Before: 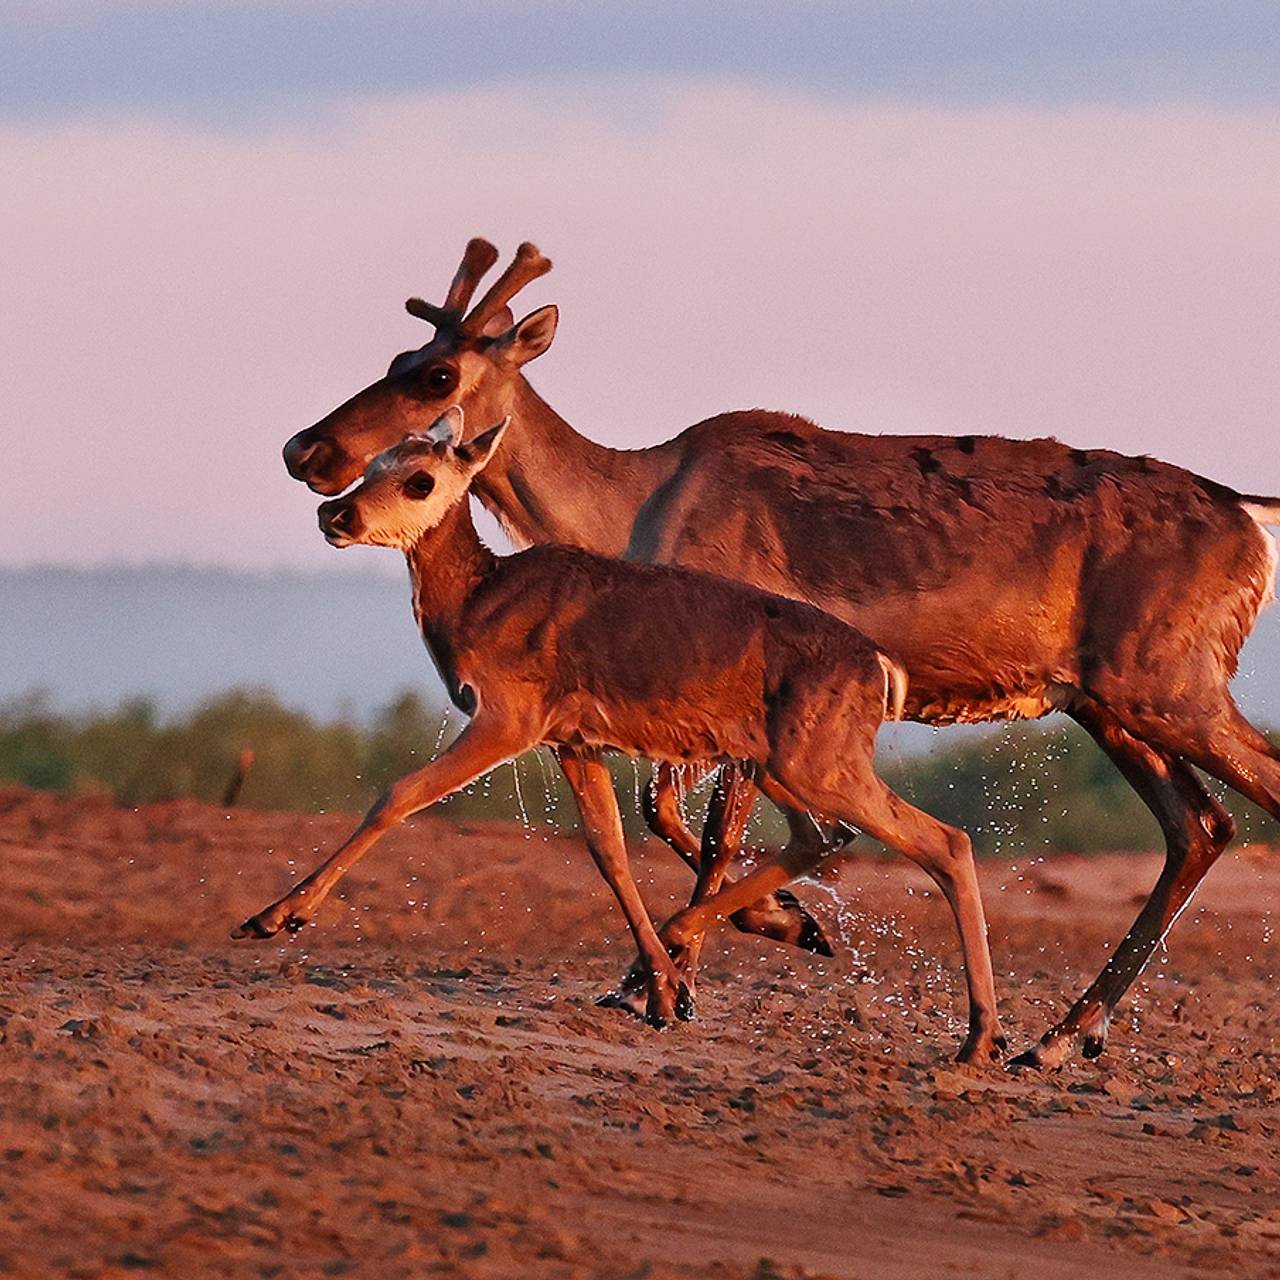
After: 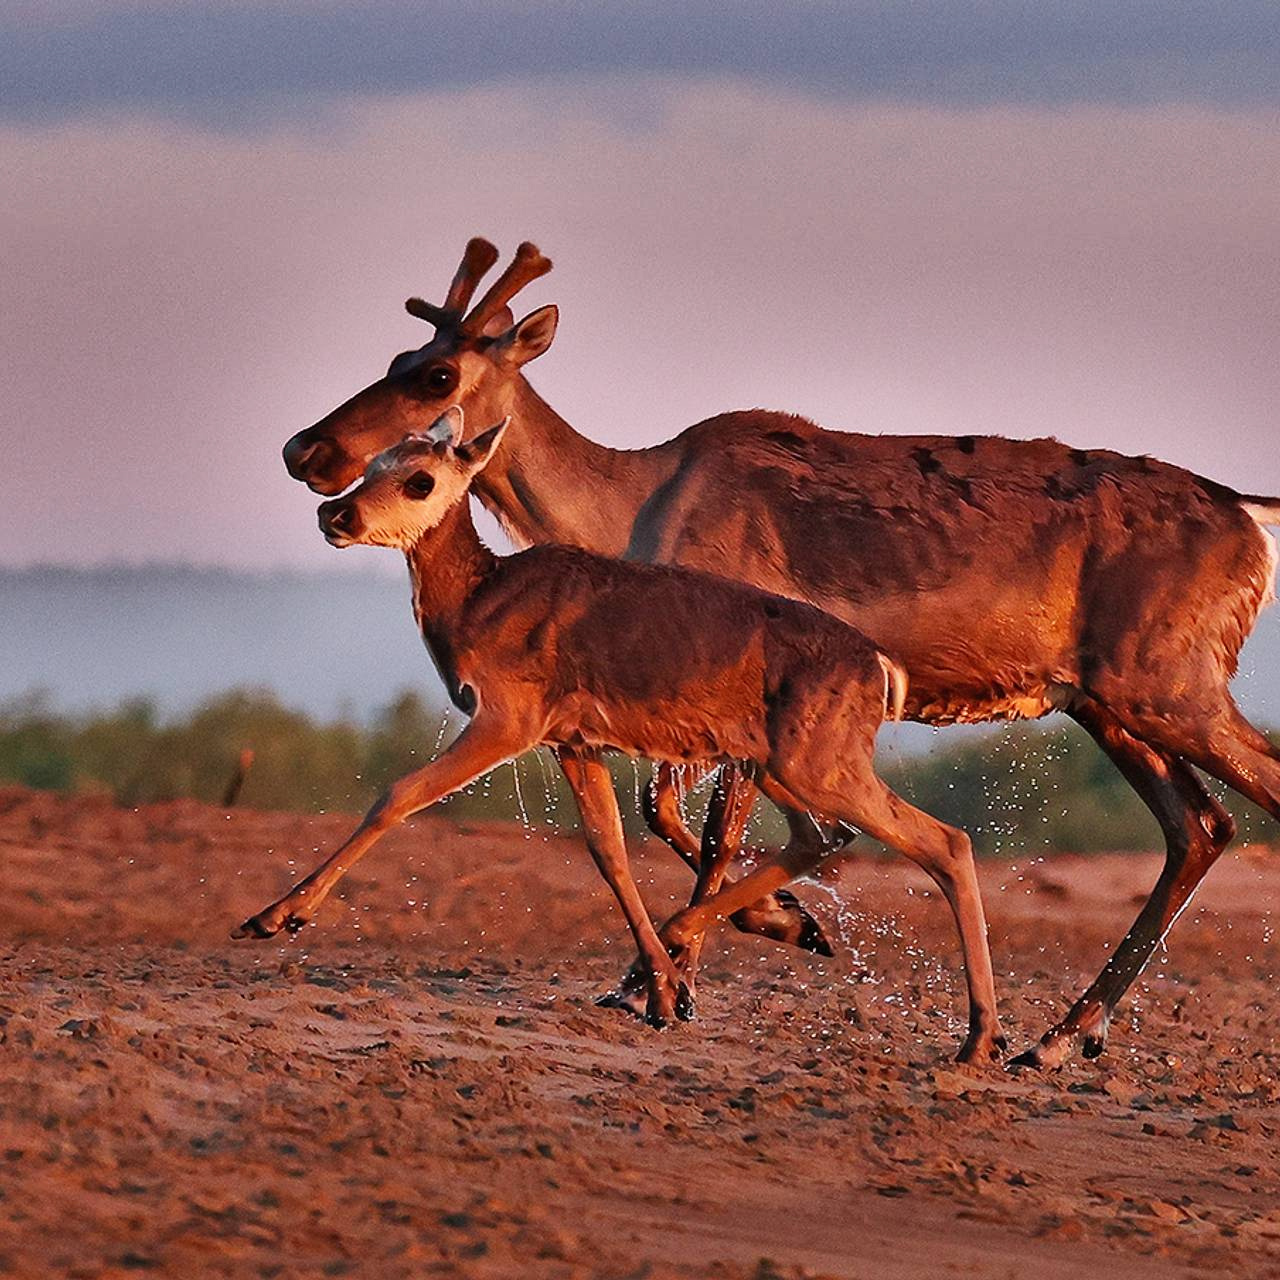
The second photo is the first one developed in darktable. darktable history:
shadows and highlights: shadows 24.13, highlights -77.87, soften with gaussian
